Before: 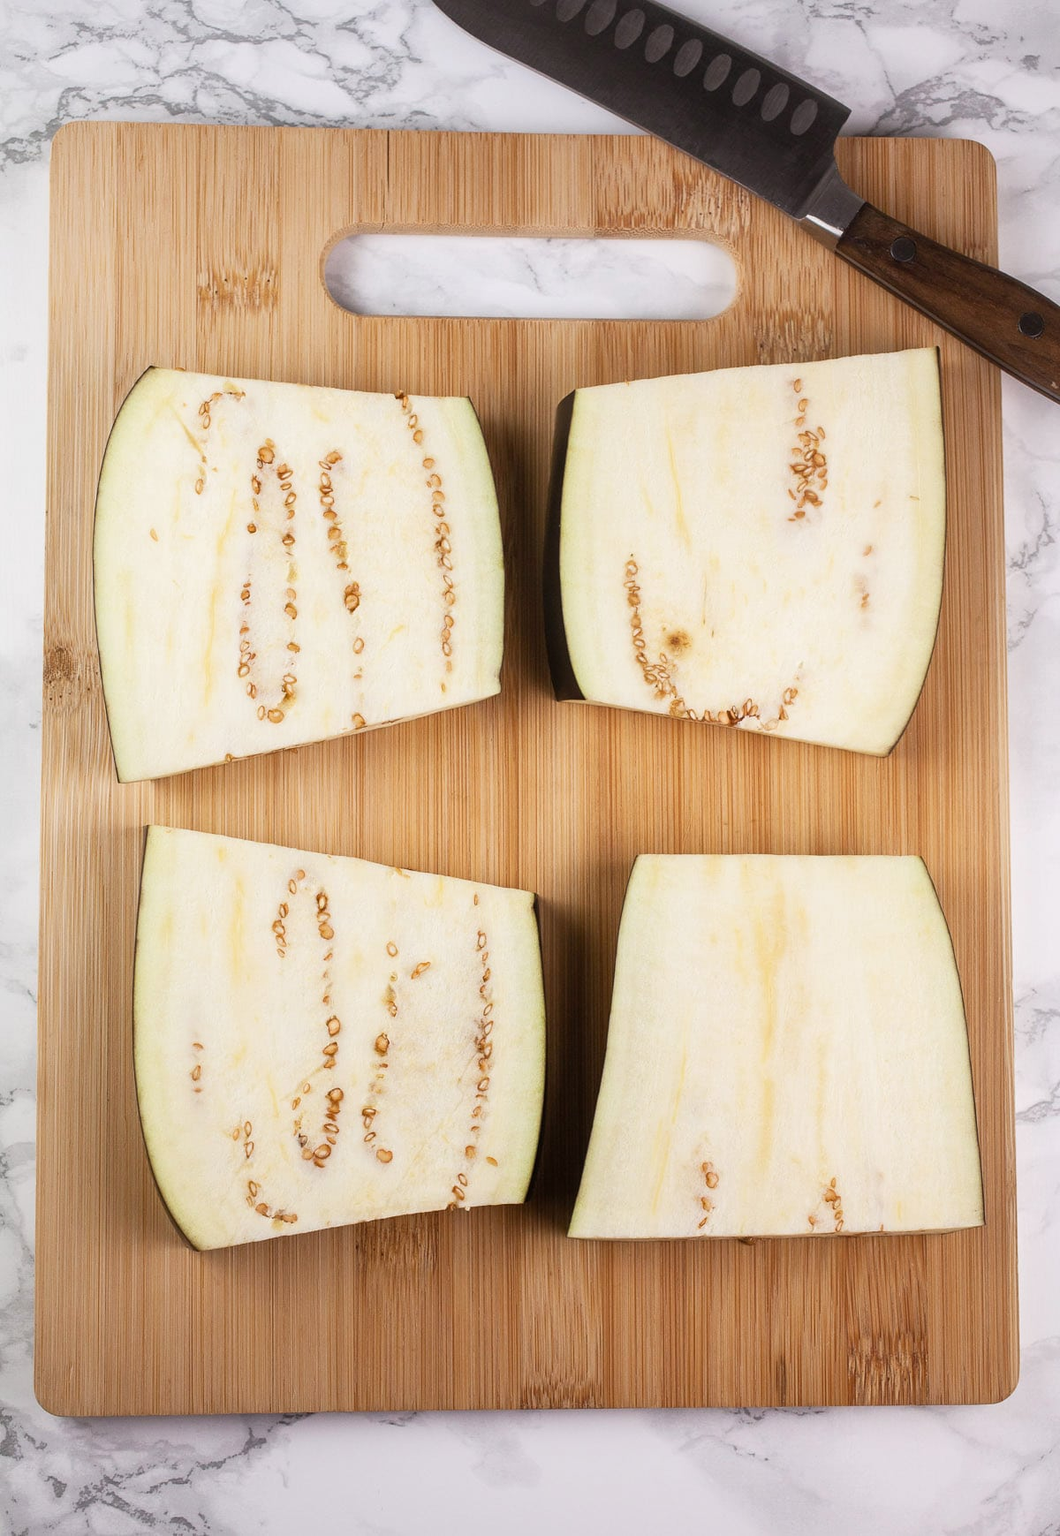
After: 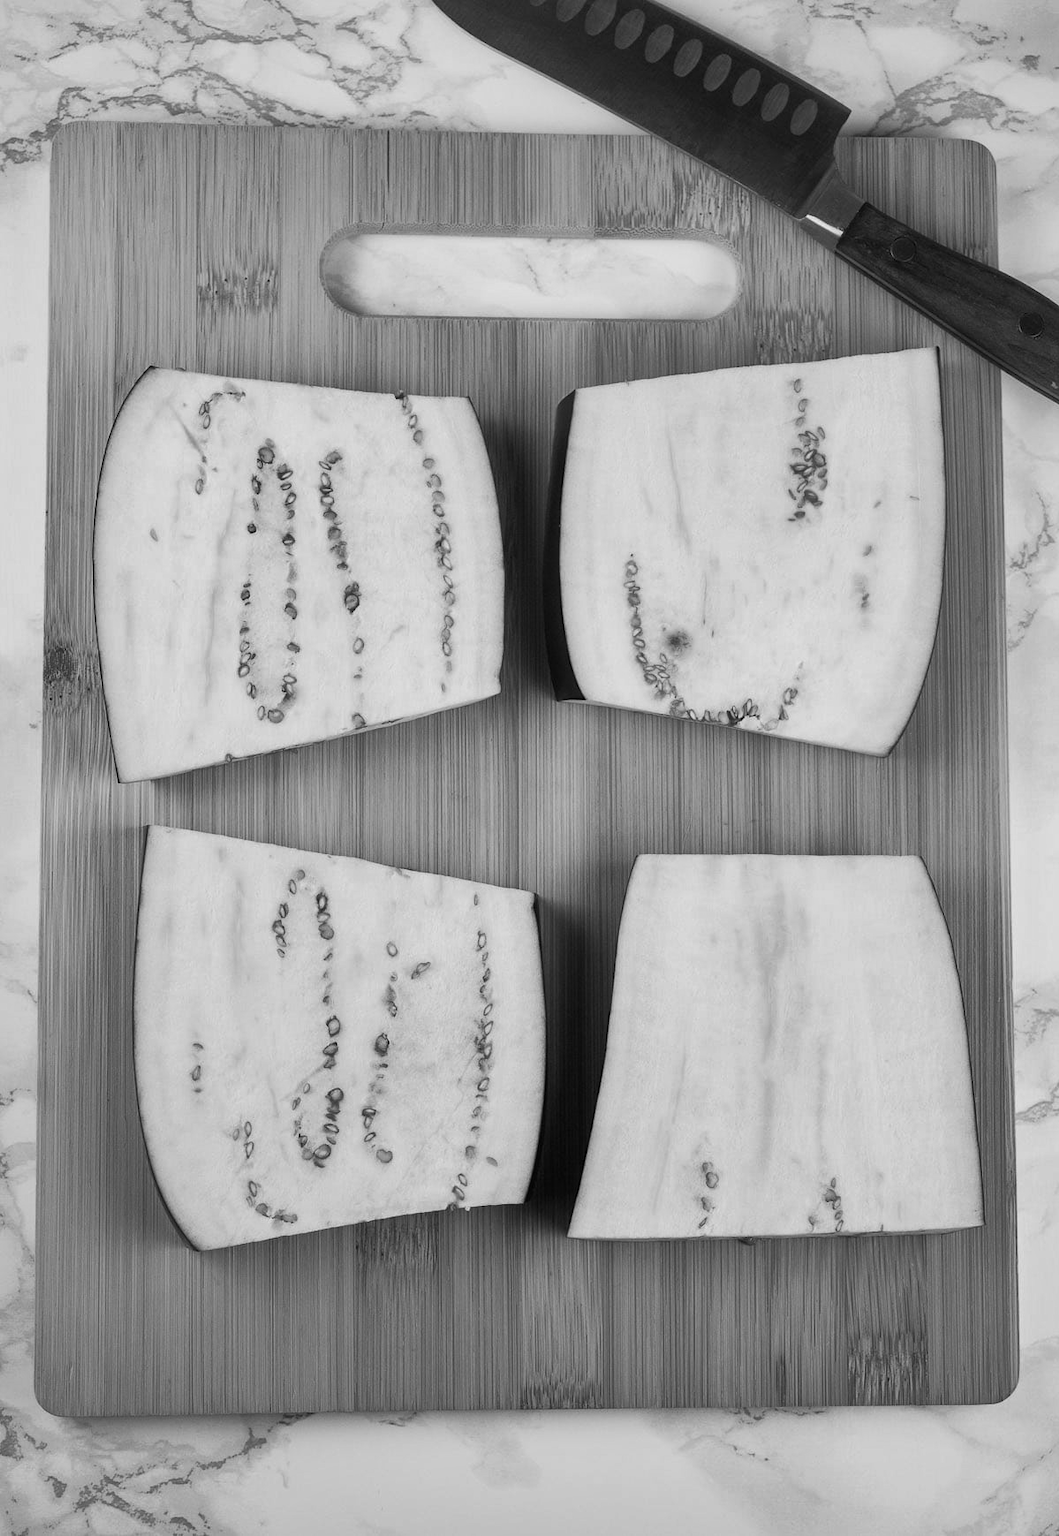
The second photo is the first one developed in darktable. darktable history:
color calibration: output gray [0.18, 0.41, 0.41, 0], illuminant same as pipeline (D50), adaptation XYZ, x 0.347, y 0.358, temperature 5009.85 K
shadows and highlights: shadows 58.52, soften with gaussian
